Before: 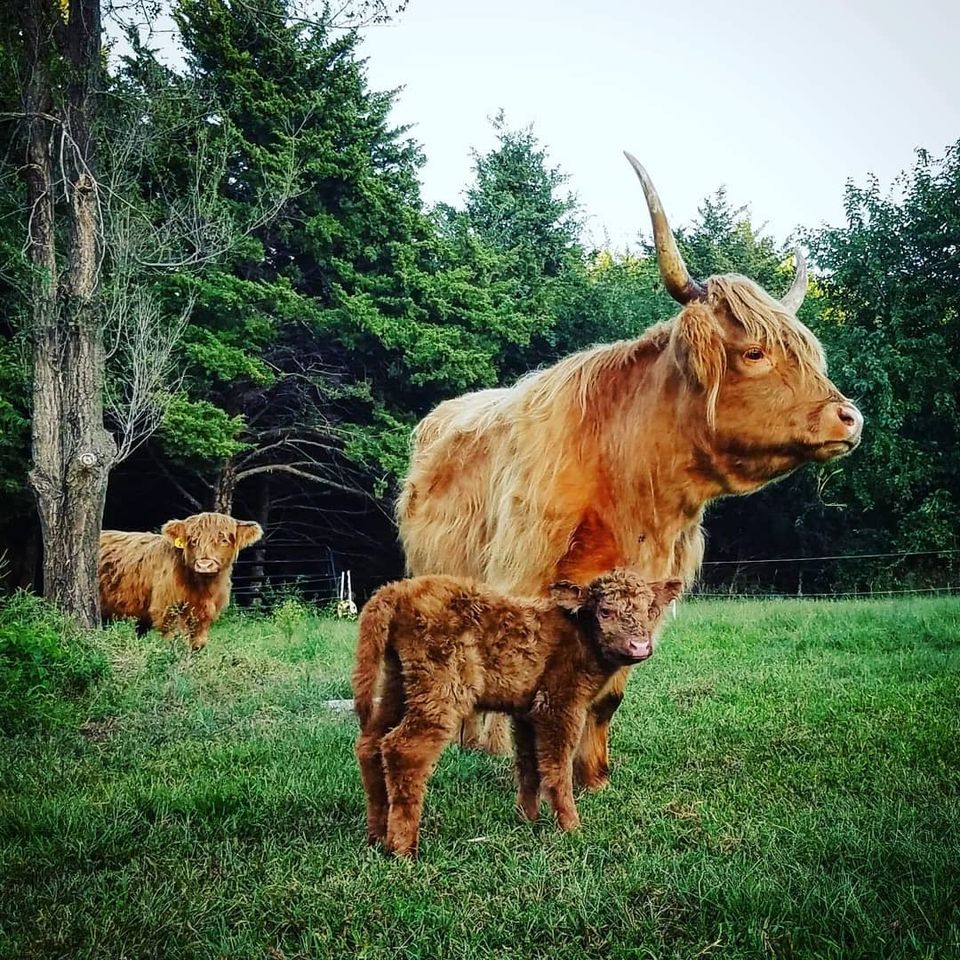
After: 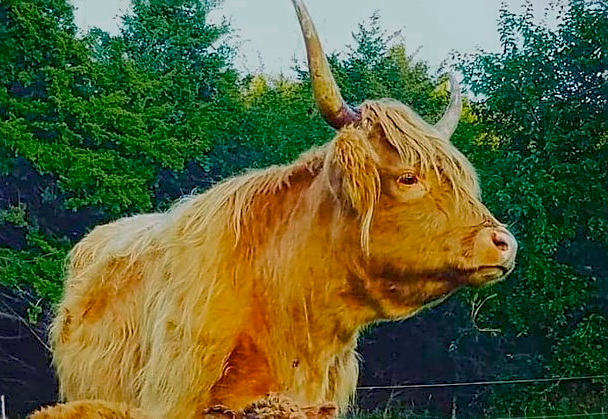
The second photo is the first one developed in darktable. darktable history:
crop: left 36.055%, top 18.231%, right 0.545%, bottom 38.051%
velvia: on, module defaults
color balance rgb: linear chroma grading › global chroma 8.87%, perceptual saturation grading › global saturation 30.208%, contrast -29.485%
sharpen: on, module defaults
color zones: curves: ch0 [(0, 0.558) (0.143, 0.548) (0.286, 0.447) (0.429, 0.259) (0.571, 0.5) (0.714, 0.5) (0.857, 0.593) (1, 0.558)]; ch1 [(0, 0.543) (0.01, 0.544) (0.12, 0.492) (0.248, 0.458) (0.5, 0.534) (0.748, 0.5) (0.99, 0.469) (1, 0.543)]; ch2 [(0, 0.507) (0.143, 0.522) (0.286, 0.505) (0.429, 0.5) (0.571, 0.5) (0.714, 0.5) (0.857, 0.5) (1, 0.507)]
